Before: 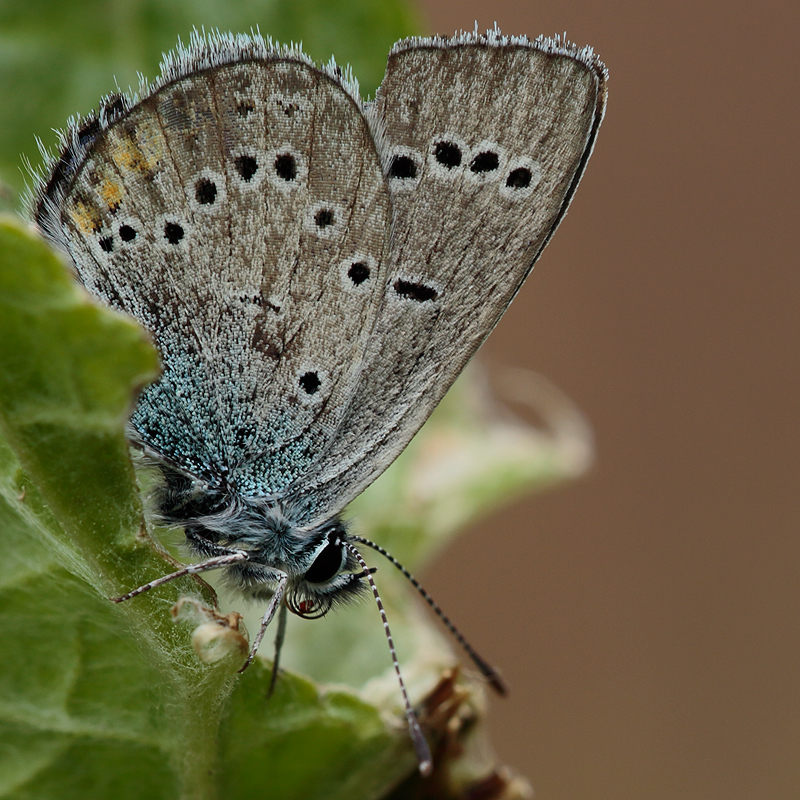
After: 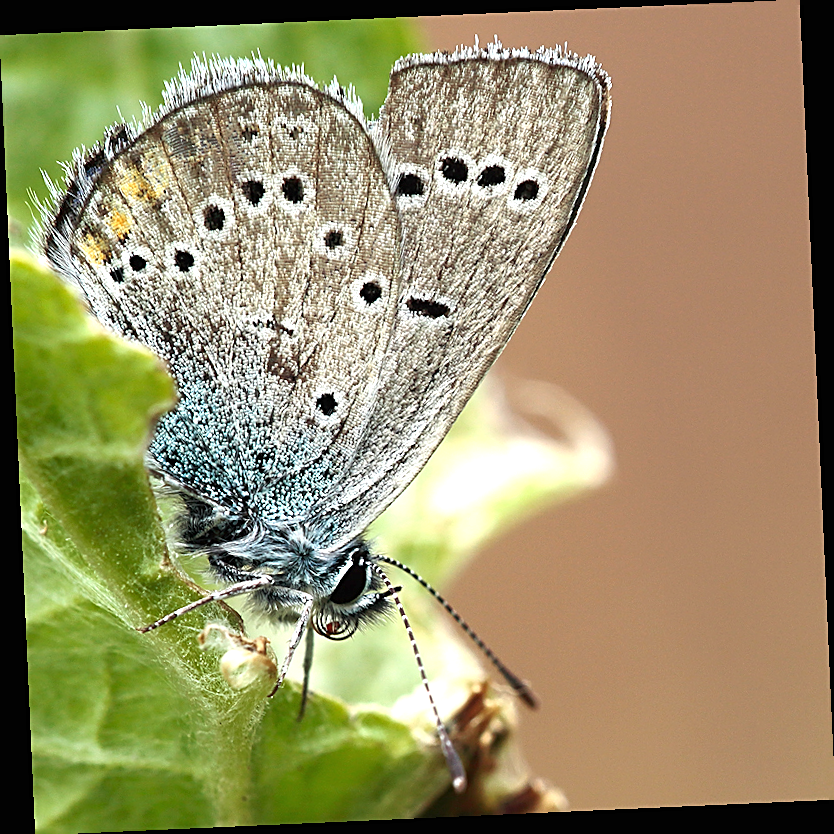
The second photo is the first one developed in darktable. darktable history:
rotate and perspective: rotation -2.56°, automatic cropping off
sharpen: on, module defaults
exposure: black level correction 0, exposure 1.45 EV, compensate exposure bias true, compensate highlight preservation false
